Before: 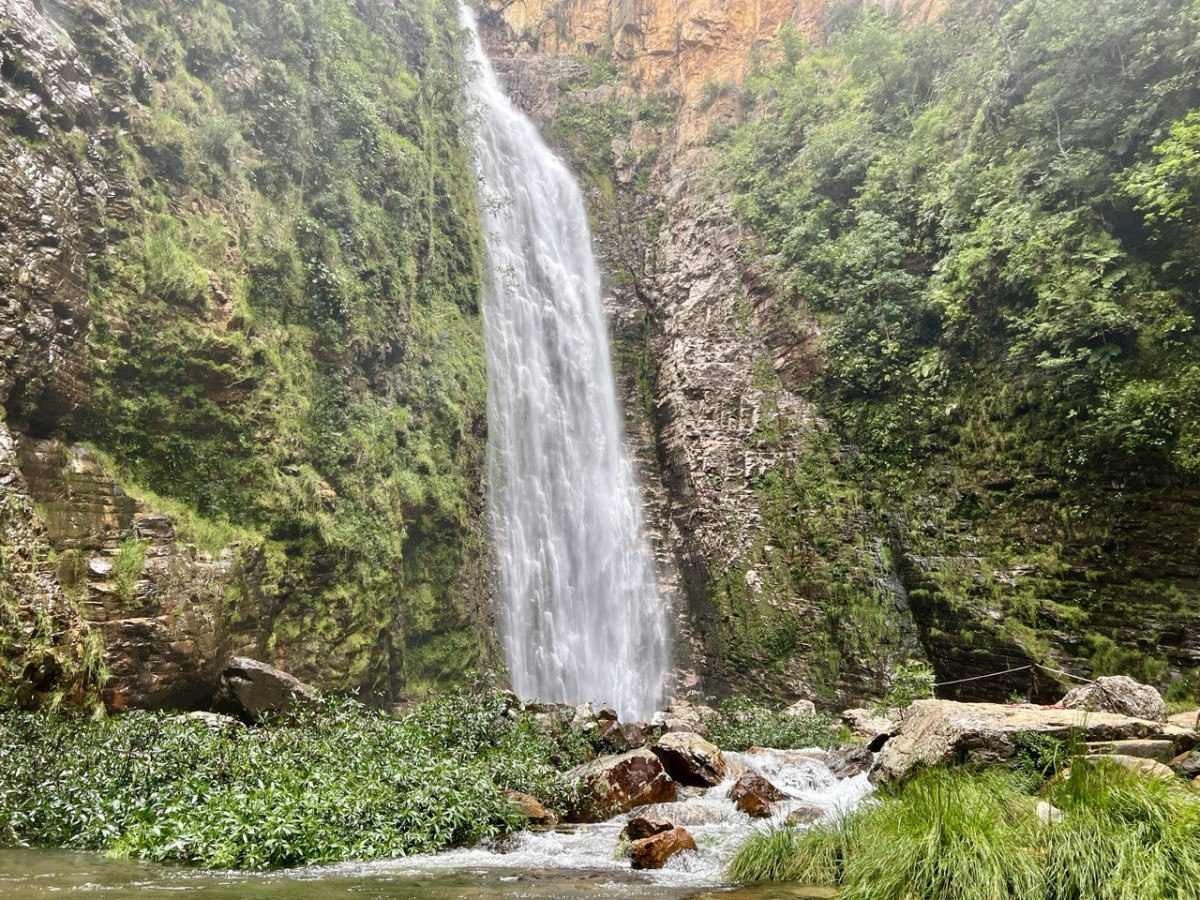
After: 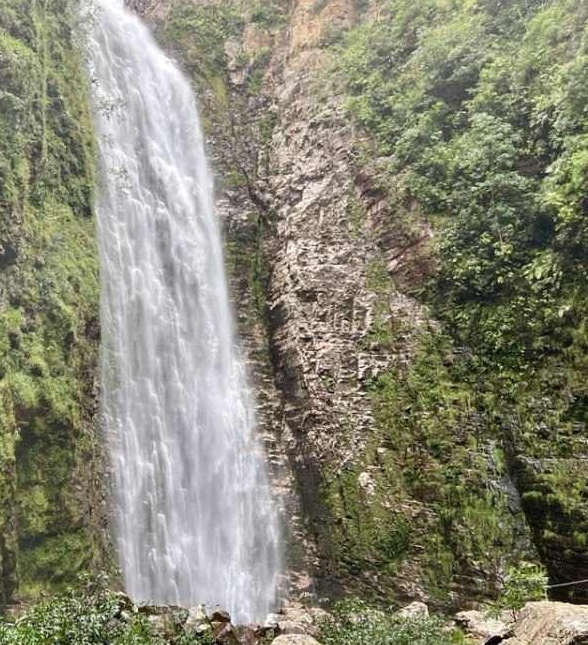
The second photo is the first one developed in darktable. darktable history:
crop: left 32.27%, top 10.932%, right 18.72%, bottom 17.374%
tone equalizer: edges refinement/feathering 500, mask exposure compensation -1.57 EV, preserve details no
